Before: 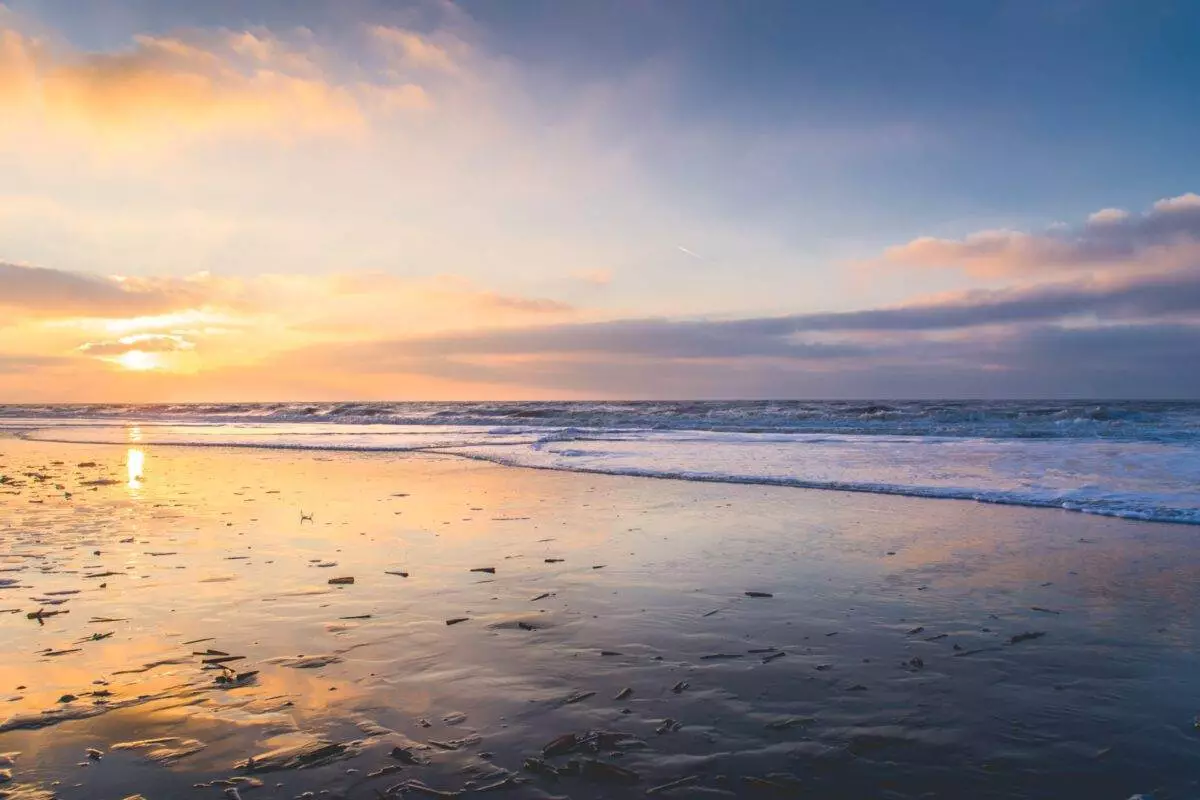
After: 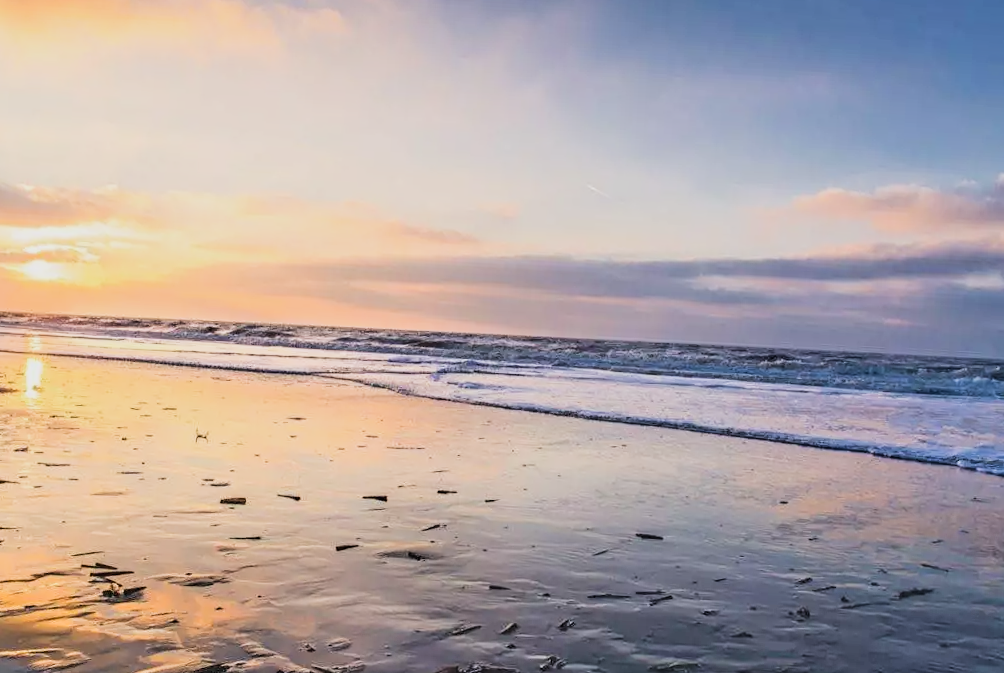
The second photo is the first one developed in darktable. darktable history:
crop and rotate: angle -2.99°, left 5.099%, top 5.163%, right 4.764%, bottom 4.179%
tone equalizer: -7 EV 0.161 EV, -6 EV 0.6 EV, -5 EV 1.16 EV, -4 EV 1.3 EV, -3 EV 1.13 EV, -2 EV 0.6 EV, -1 EV 0.162 EV
filmic rgb: black relative exposure -5.08 EV, white relative exposure 3.98 EV, hardness 2.9, contrast 1.409, highlights saturation mix -30.47%
contrast equalizer: octaves 7, y [[0.502, 0.505, 0.512, 0.529, 0.564, 0.588], [0.5 ×6], [0.502, 0.505, 0.512, 0.529, 0.564, 0.588], [0, 0.001, 0.001, 0.004, 0.008, 0.011], [0, 0.001, 0.001, 0.004, 0.008, 0.011]]
